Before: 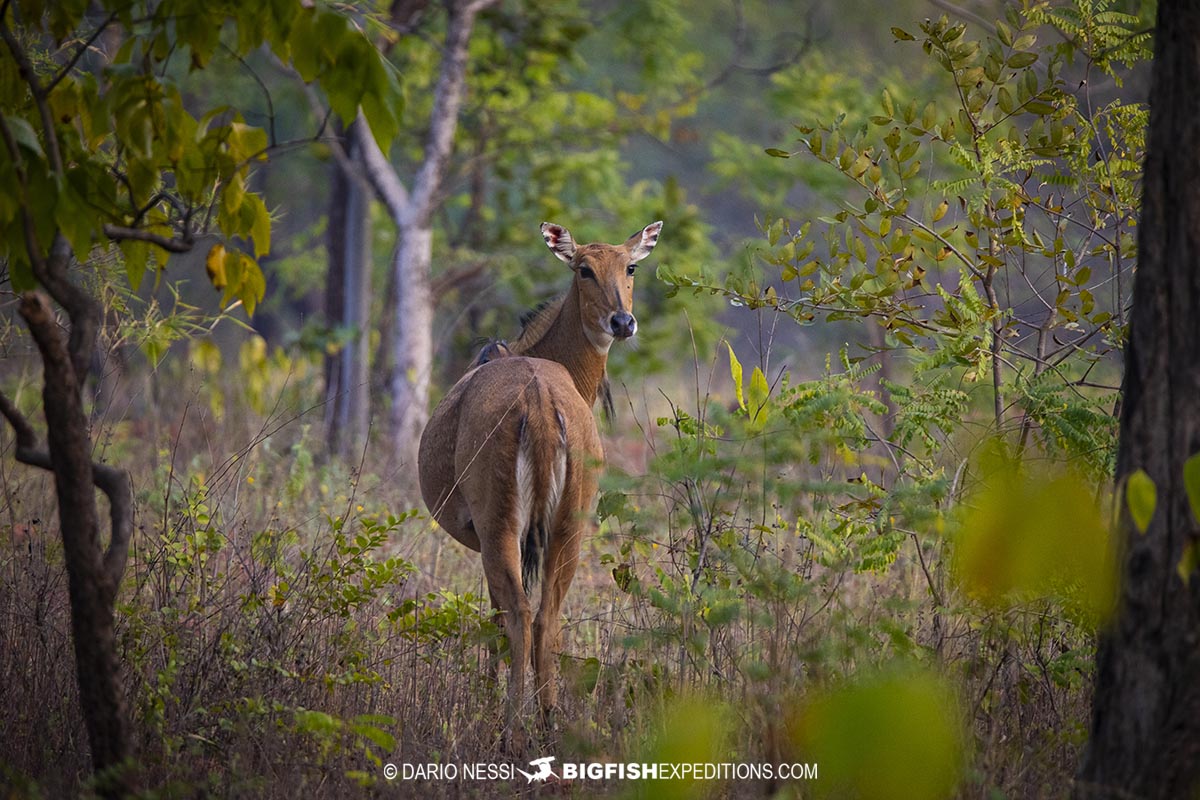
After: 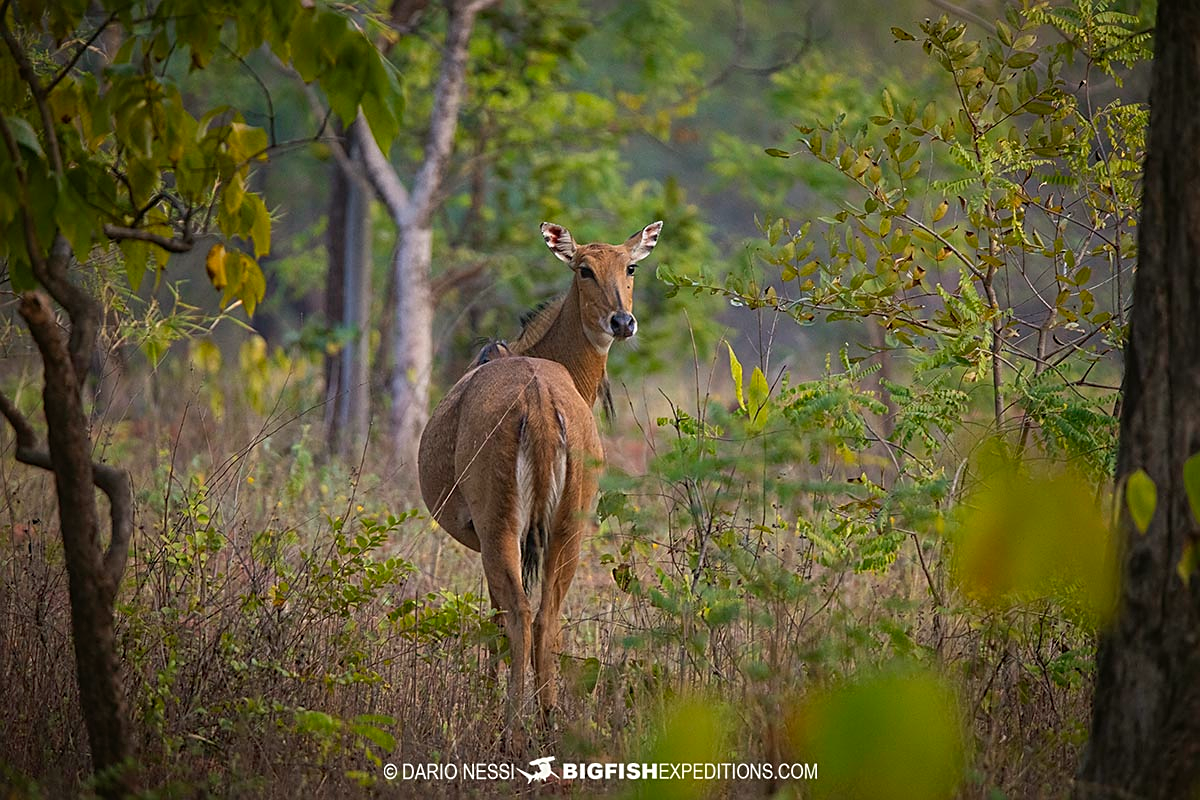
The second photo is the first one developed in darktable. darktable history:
color balance: mode lift, gamma, gain (sRGB), lift [1.04, 1, 1, 0.97], gamma [1.01, 1, 1, 0.97], gain [0.96, 1, 1, 0.97]
sharpen: on, module defaults
